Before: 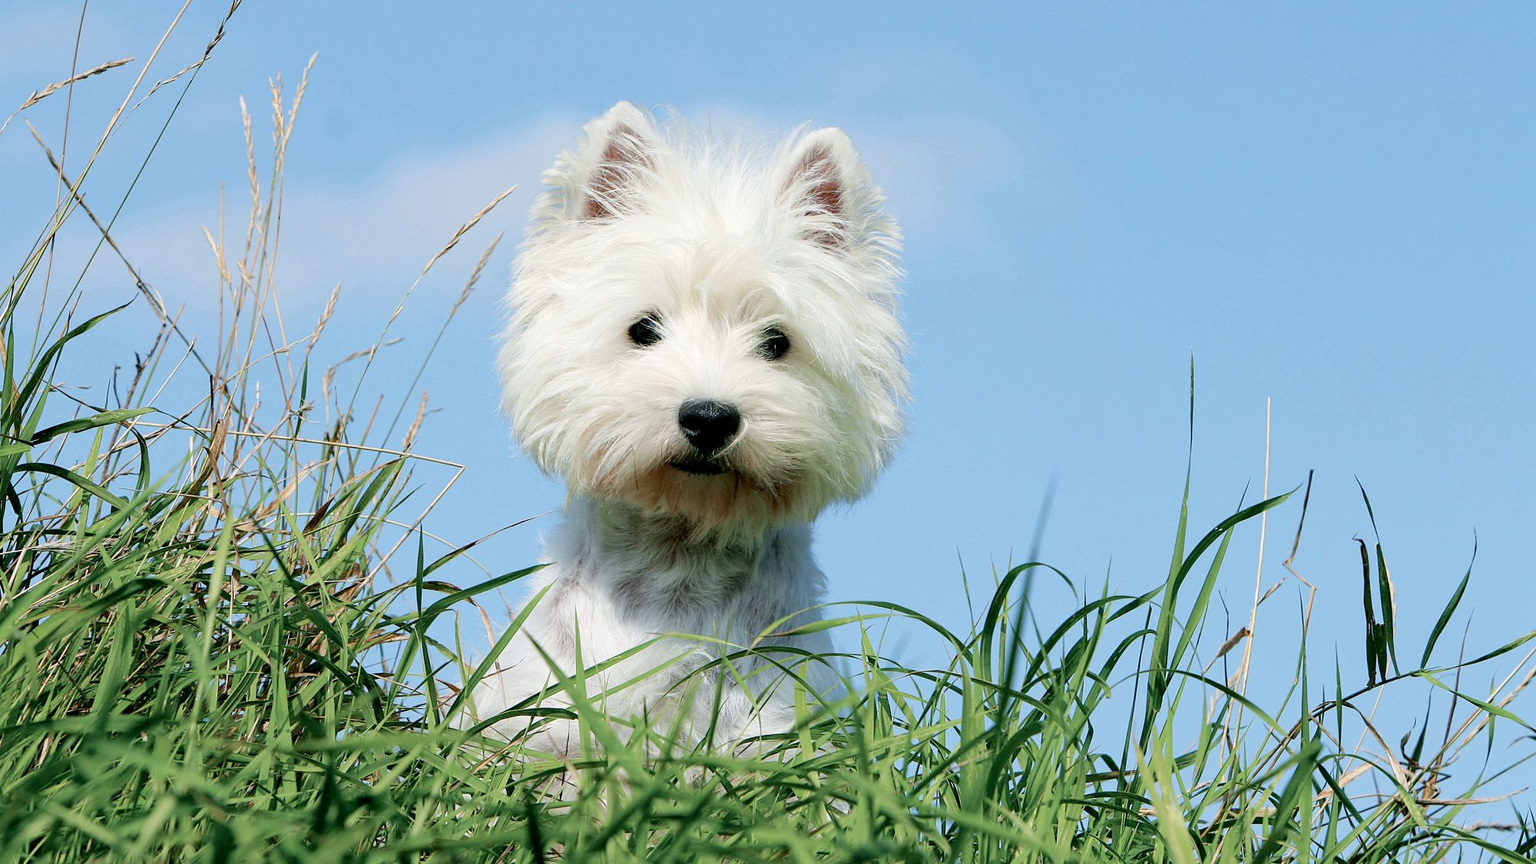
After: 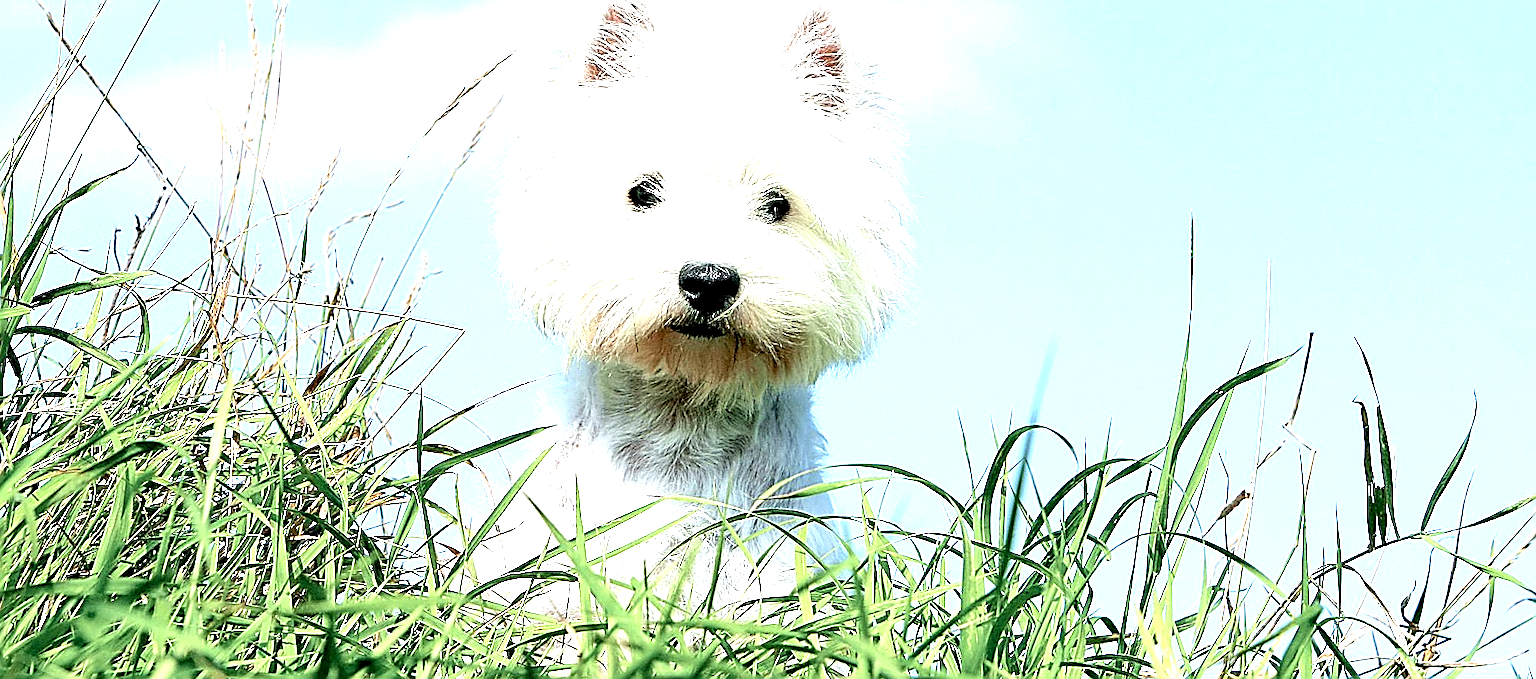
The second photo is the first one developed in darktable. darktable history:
tone equalizer: smoothing diameter 24.88%, edges refinement/feathering 14.76, preserve details guided filter
exposure: black level correction 0.001, exposure 1.398 EV, compensate highlight preservation false
sharpen: amount 1.995
crop and rotate: top 15.996%, bottom 5.305%
